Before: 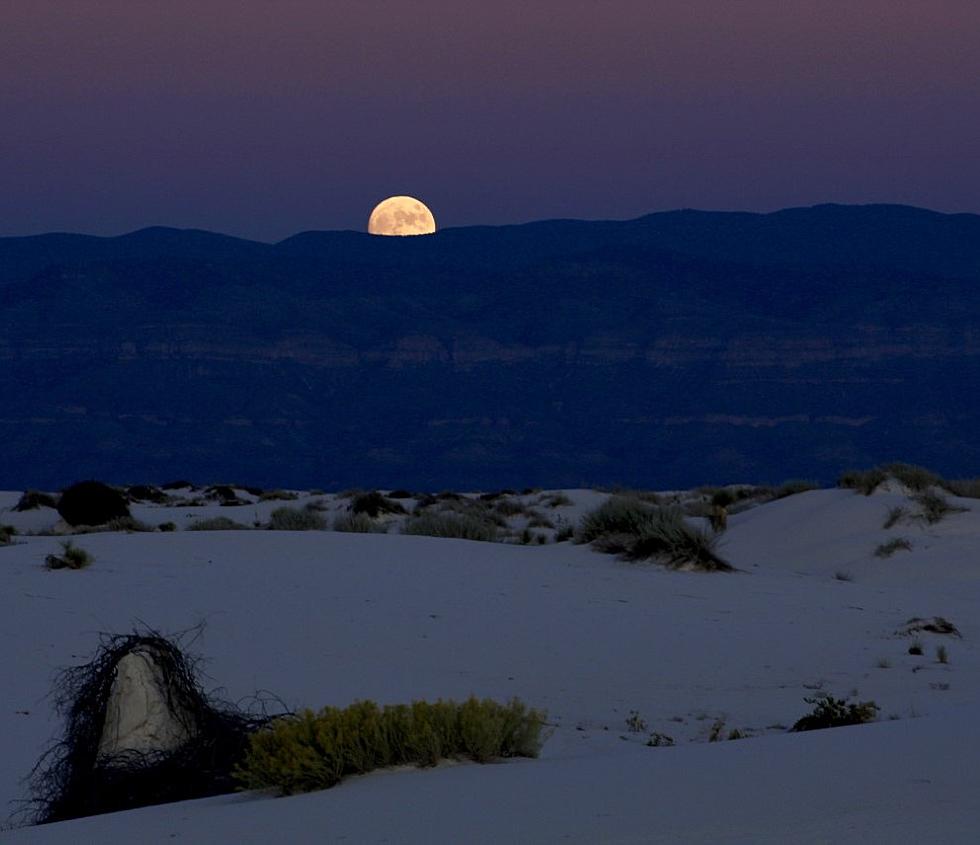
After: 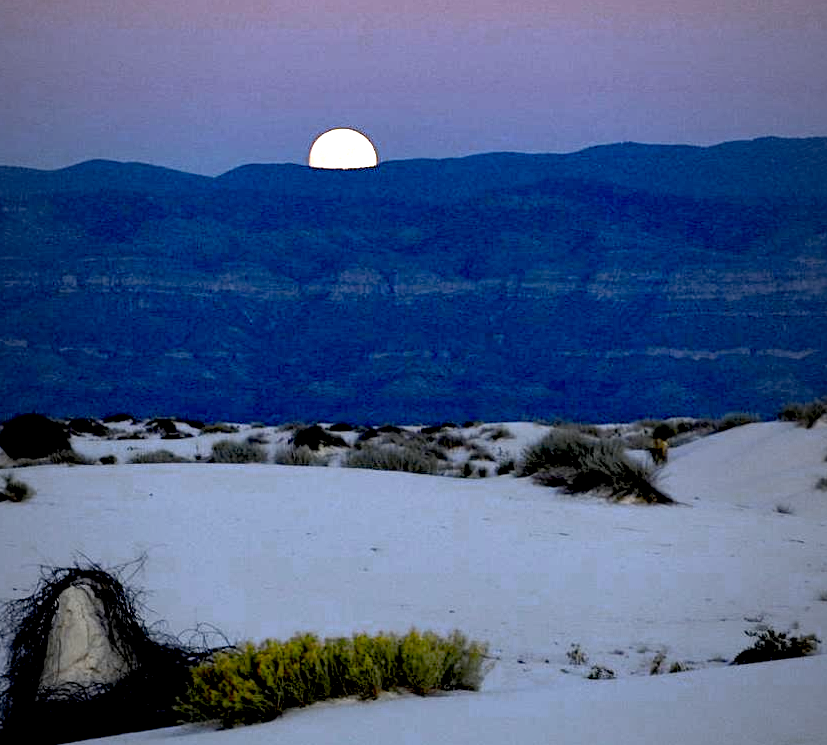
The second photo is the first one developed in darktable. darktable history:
crop: left 6.054%, top 7.978%, right 9.551%, bottom 3.756%
color zones: curves: ch0 [(0.004, 0.306) (0.107, 0.448) (0.252, 0.656) (0.41, 0.398) (0.595, 0.515) (0.768, 0.628)]; ch1 [(0.07, 0.323) (0.151, 0.452) (0.252, 0.608) (0.346, 0.221) (0.463, 0.189) (0.61, 0.368) (0.735, 0.395) (0.921, 0.412)]; ch2 [(0, 0.476) (0.132, 0.512) (0.243, 0.512) (0.397, 0.48) (0.522, 0.376) (0.634, 0.536) (0.761, 0.46)]
exposure: black level correction 0.005, exposure 2.066 EV, compensate highlight preservation false
vignetting: fall-off start 96.67%, fall-off radius 99.28%, brightness -0.415, saturation -0.295, width/height ratio 0.61
